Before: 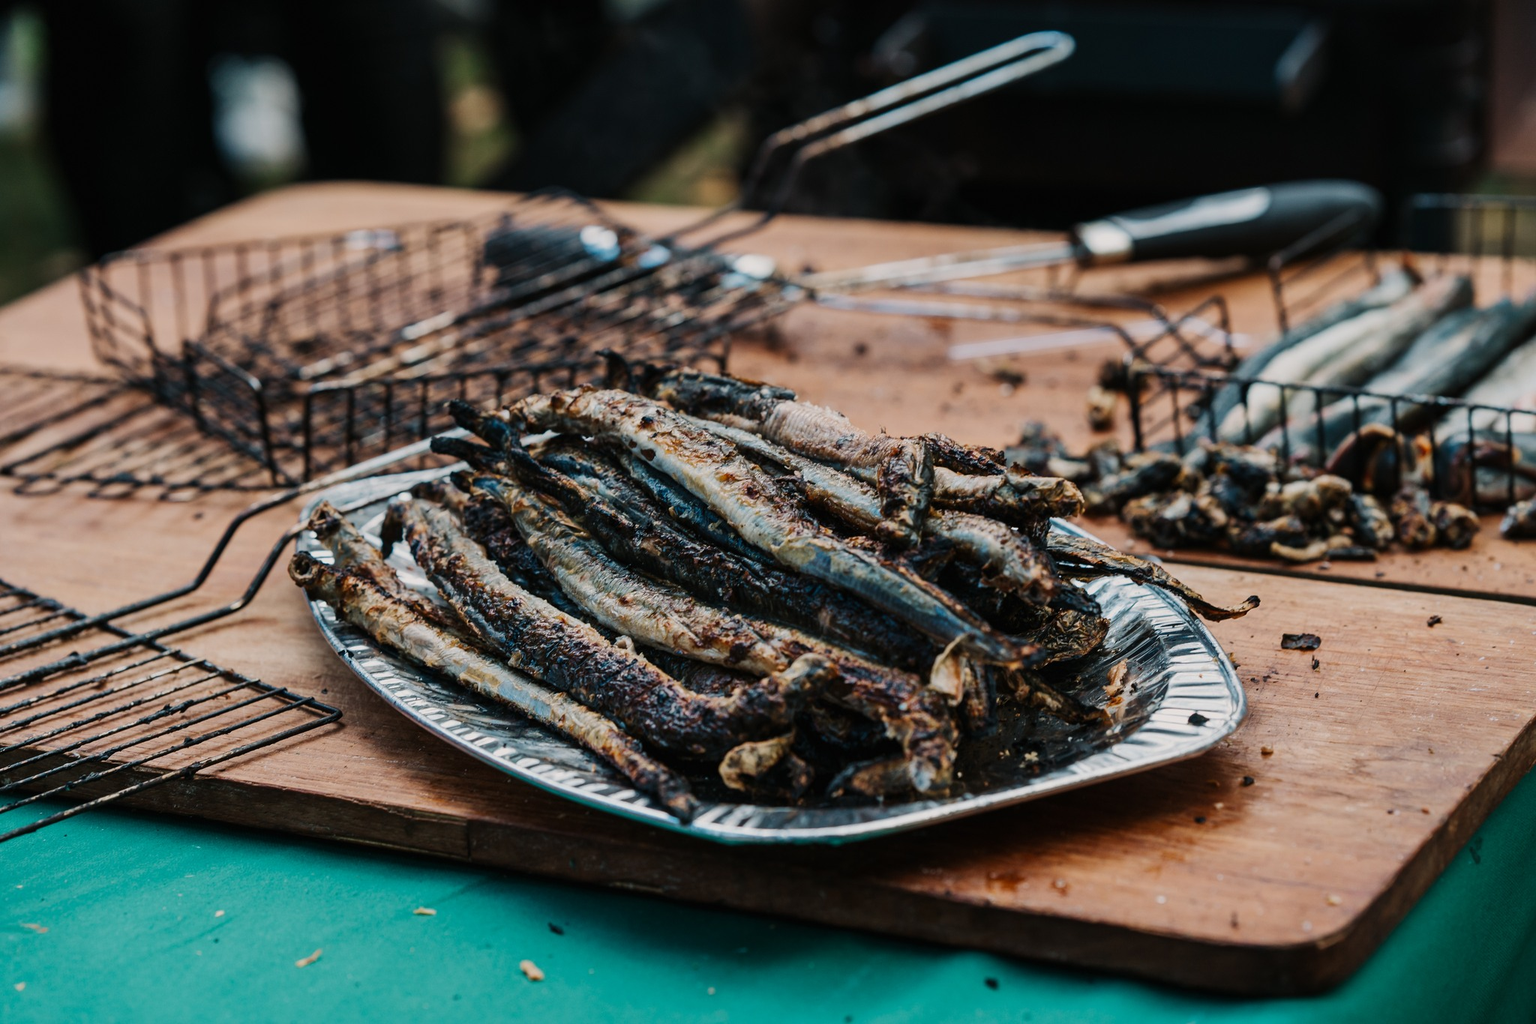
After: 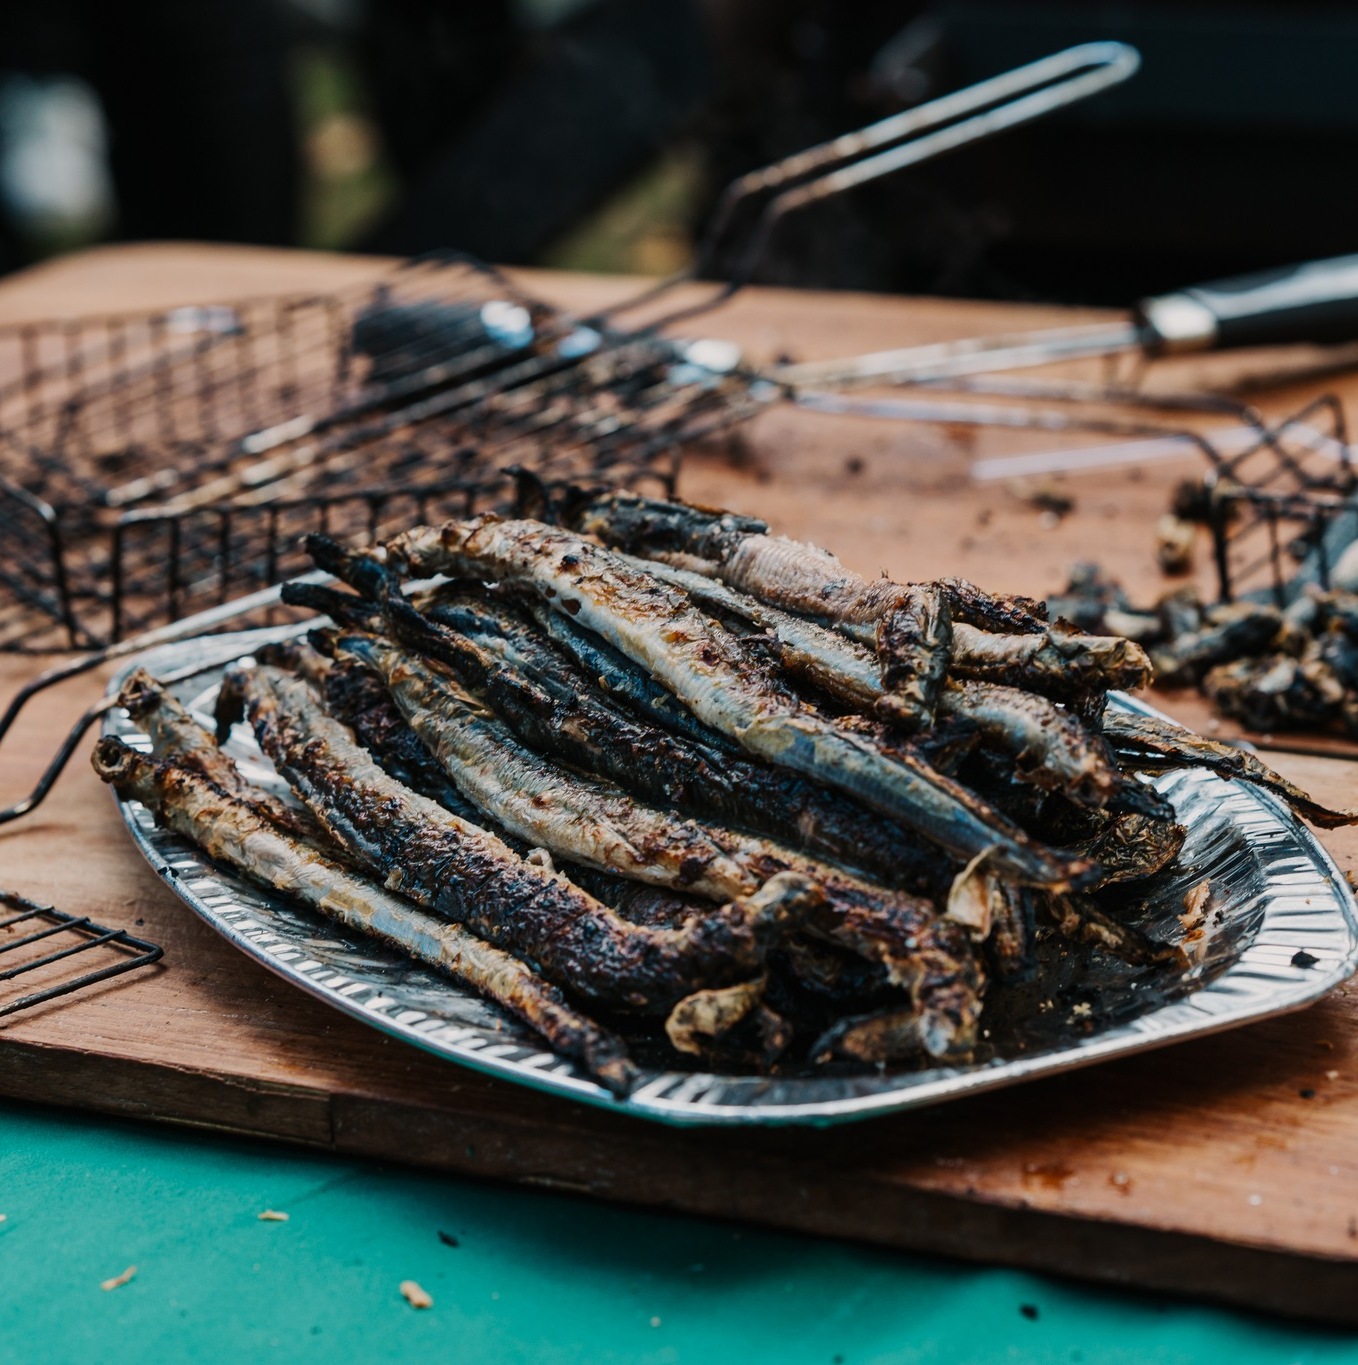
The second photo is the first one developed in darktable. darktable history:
exposure: exposure 0.014 EV, compensate highlight preservation false
crop and rotate: left 14.308%, right 19.354%
